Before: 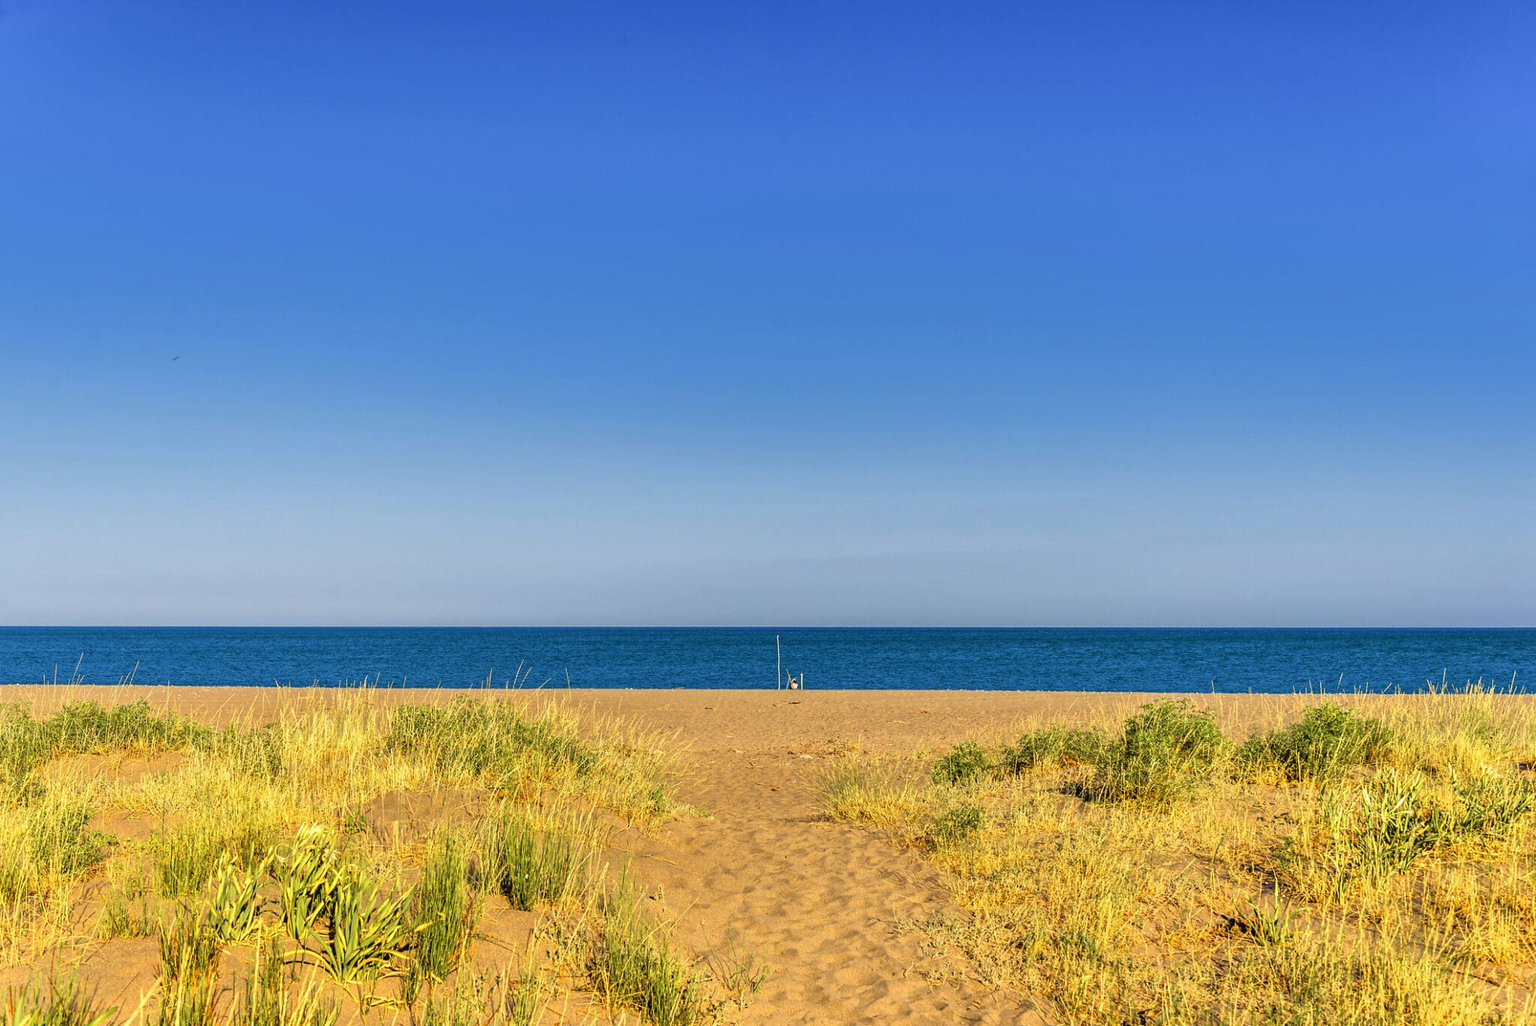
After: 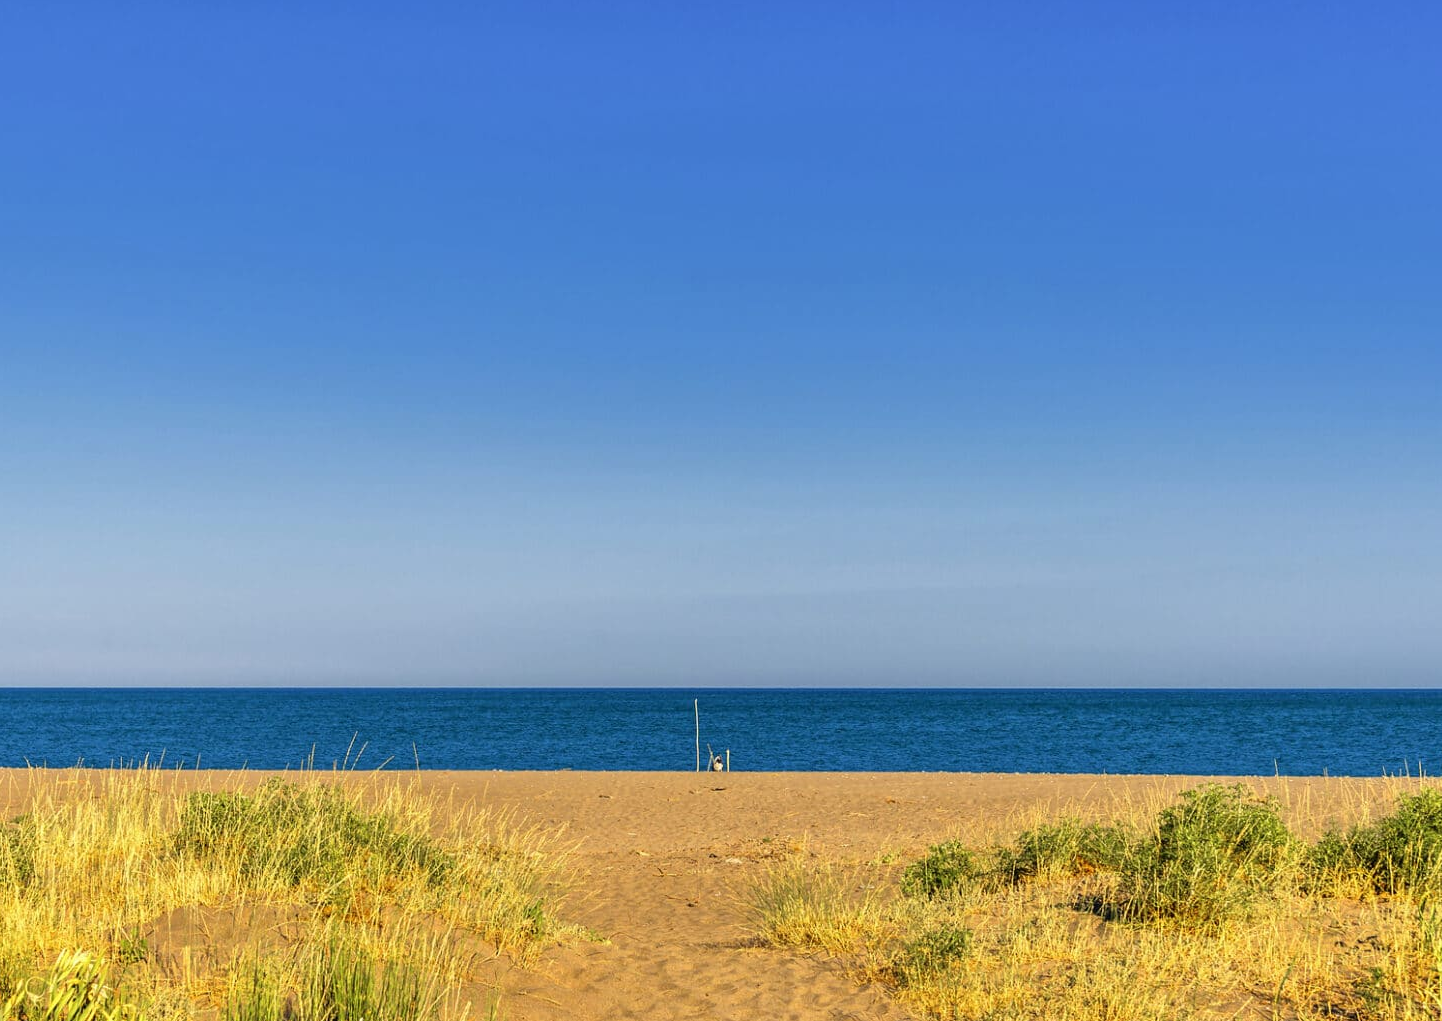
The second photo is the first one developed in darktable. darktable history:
crop and rotate: left 16.69%, top 10.852%, right 12.891%, bottom 14.464%
